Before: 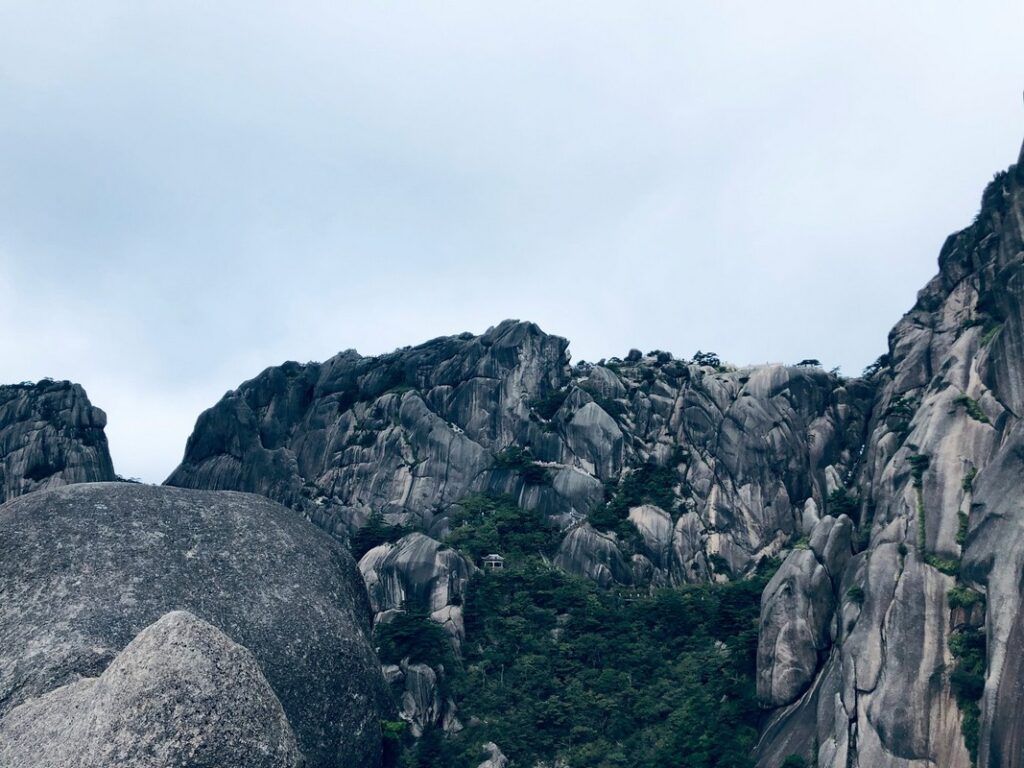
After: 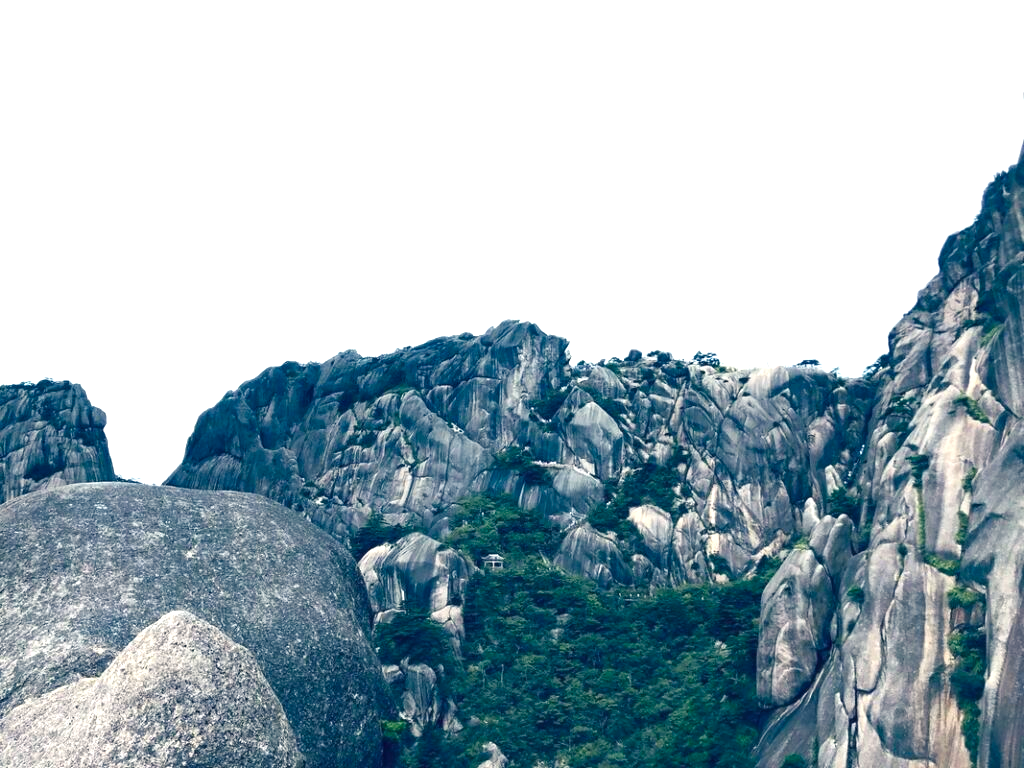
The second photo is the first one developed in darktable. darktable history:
color balance rgb: shadows lift › chroma 2%, shadows lift › hue 219.6°, power › hue 313.2°, highlights gain › chroma 3%, highlights gain › hue 75.6°, global offset › luminance 0.5%, perceptual saturation grading › global saturation 15.33%, perceptual saturation grading › highlights -19.33%, perceptual saturation grading › shadows 20%, global vibrance 20%
exposure: exposure 1.137 EV, compensate highlight preservation false
